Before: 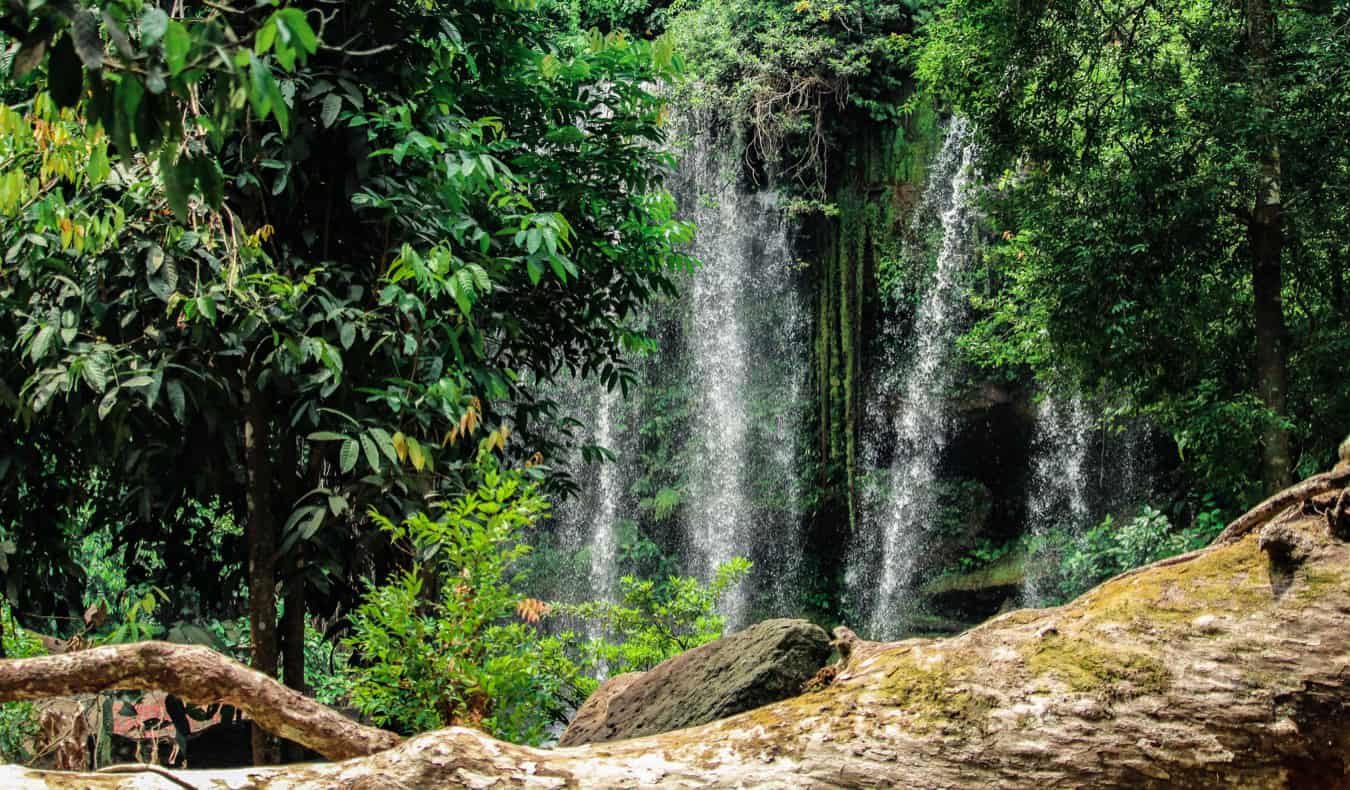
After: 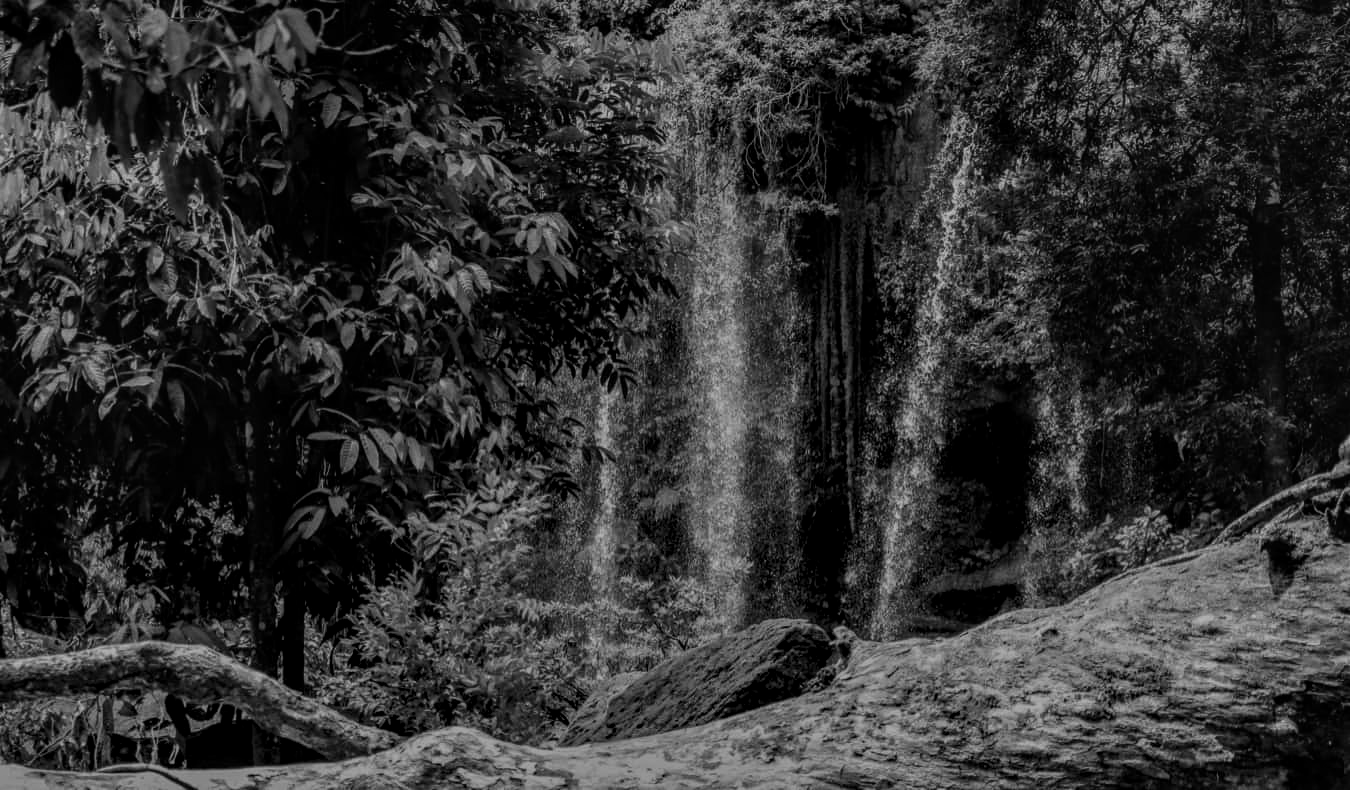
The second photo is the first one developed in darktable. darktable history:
monochrome: a -71.75, b 75.82
contrast brightness saturation: contrast -0.1, saturation -0.1
tone equalizer: -8 EV -2 EV, -7 EV -2 EV, -6 EV -2 EV, -5 EV -2 EV, -4 EV -2 EV, -3 EV -2 EV, -2 EV -2 EV, -1 EV -1.63 EV, +0 EV -2 EV
local contrast: detail 160%
